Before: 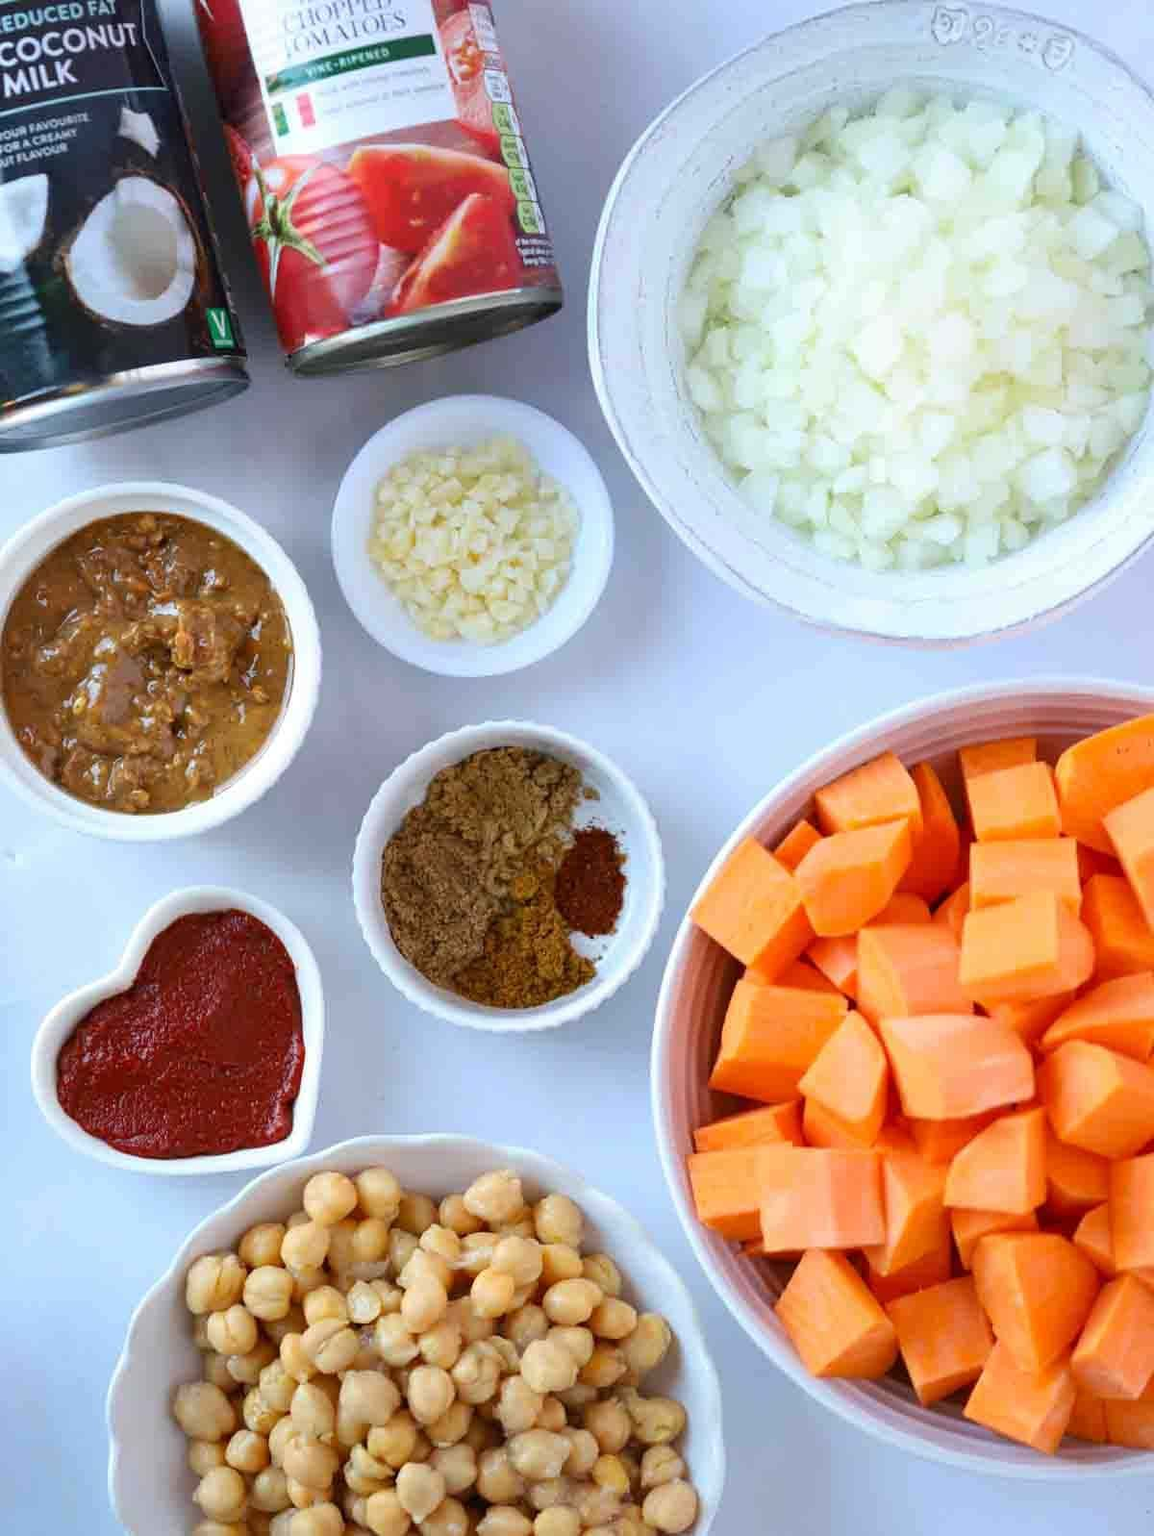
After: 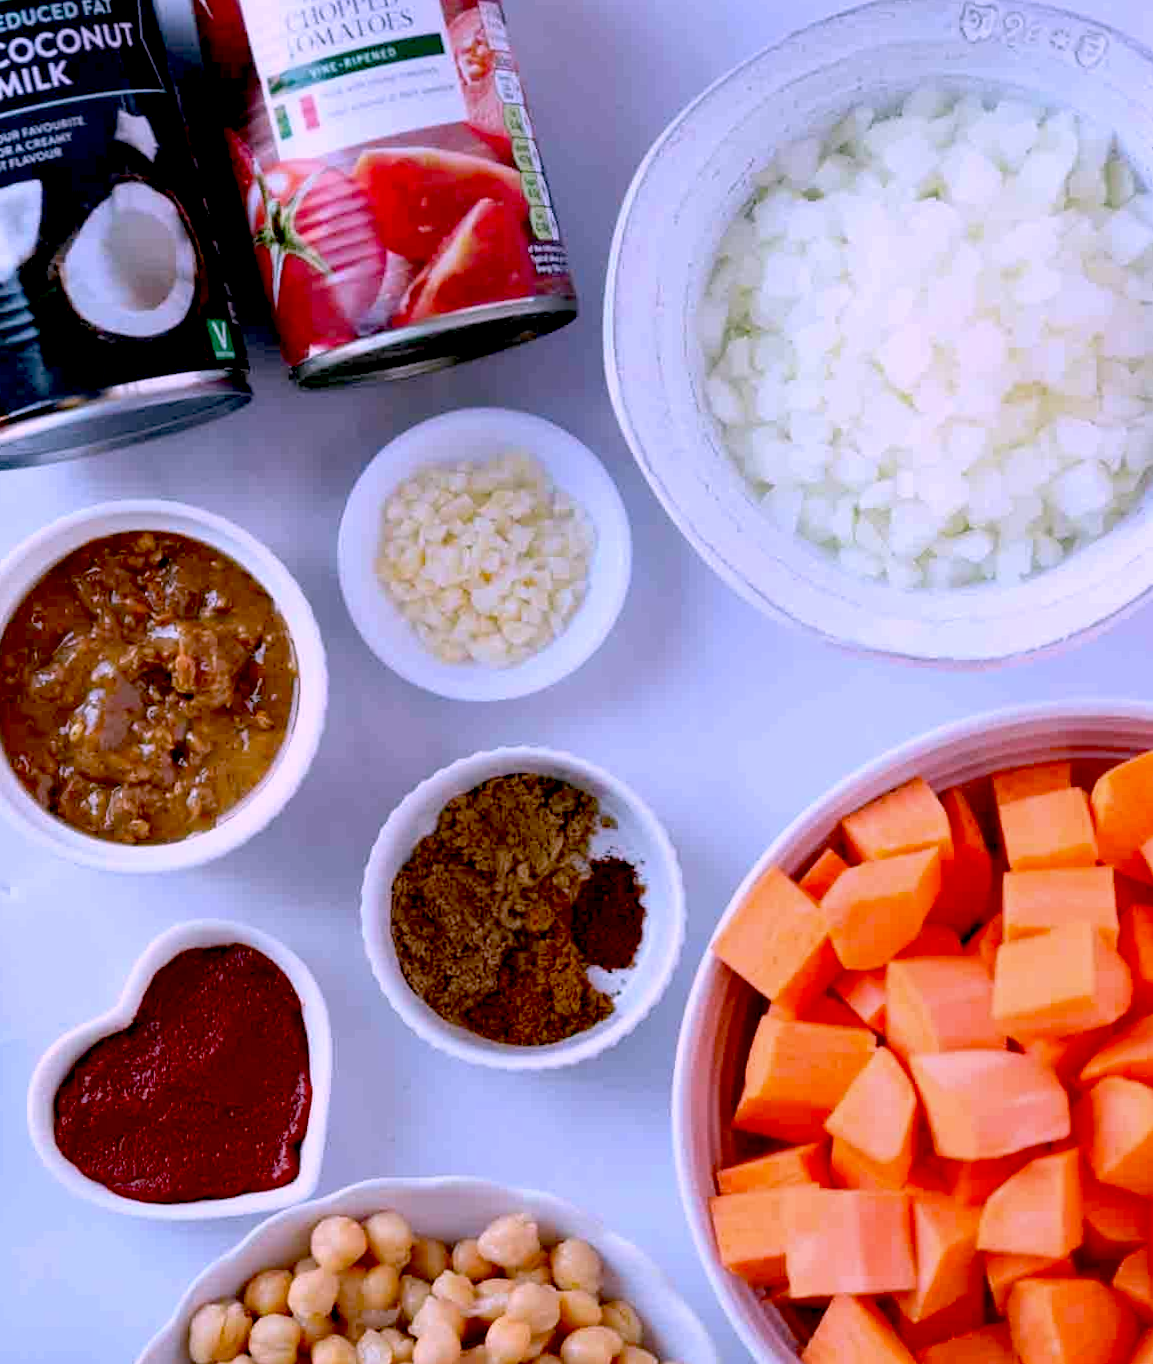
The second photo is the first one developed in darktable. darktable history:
color correction: highlights a* 15.46, highlights b* -20.56
crop and rotate: angle 0.2°, left 0.275%, right 3.127%, bottom 14.18%
exposure: black level correction 0.046, exposure -0.228 EV, compensate highlight preservation false
